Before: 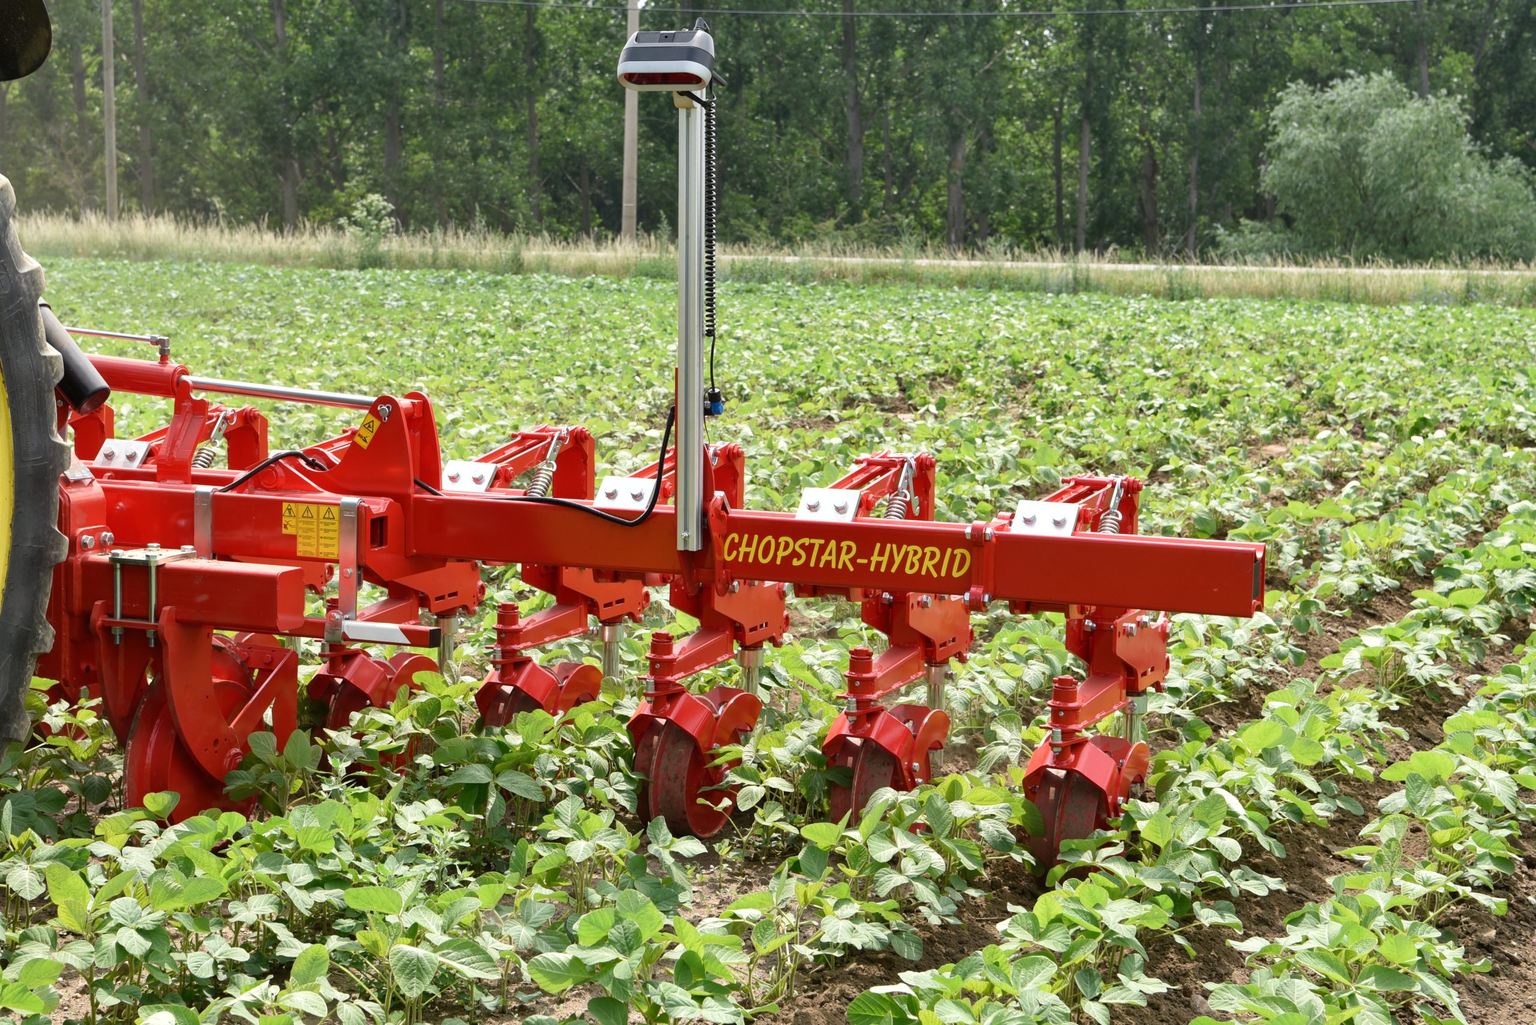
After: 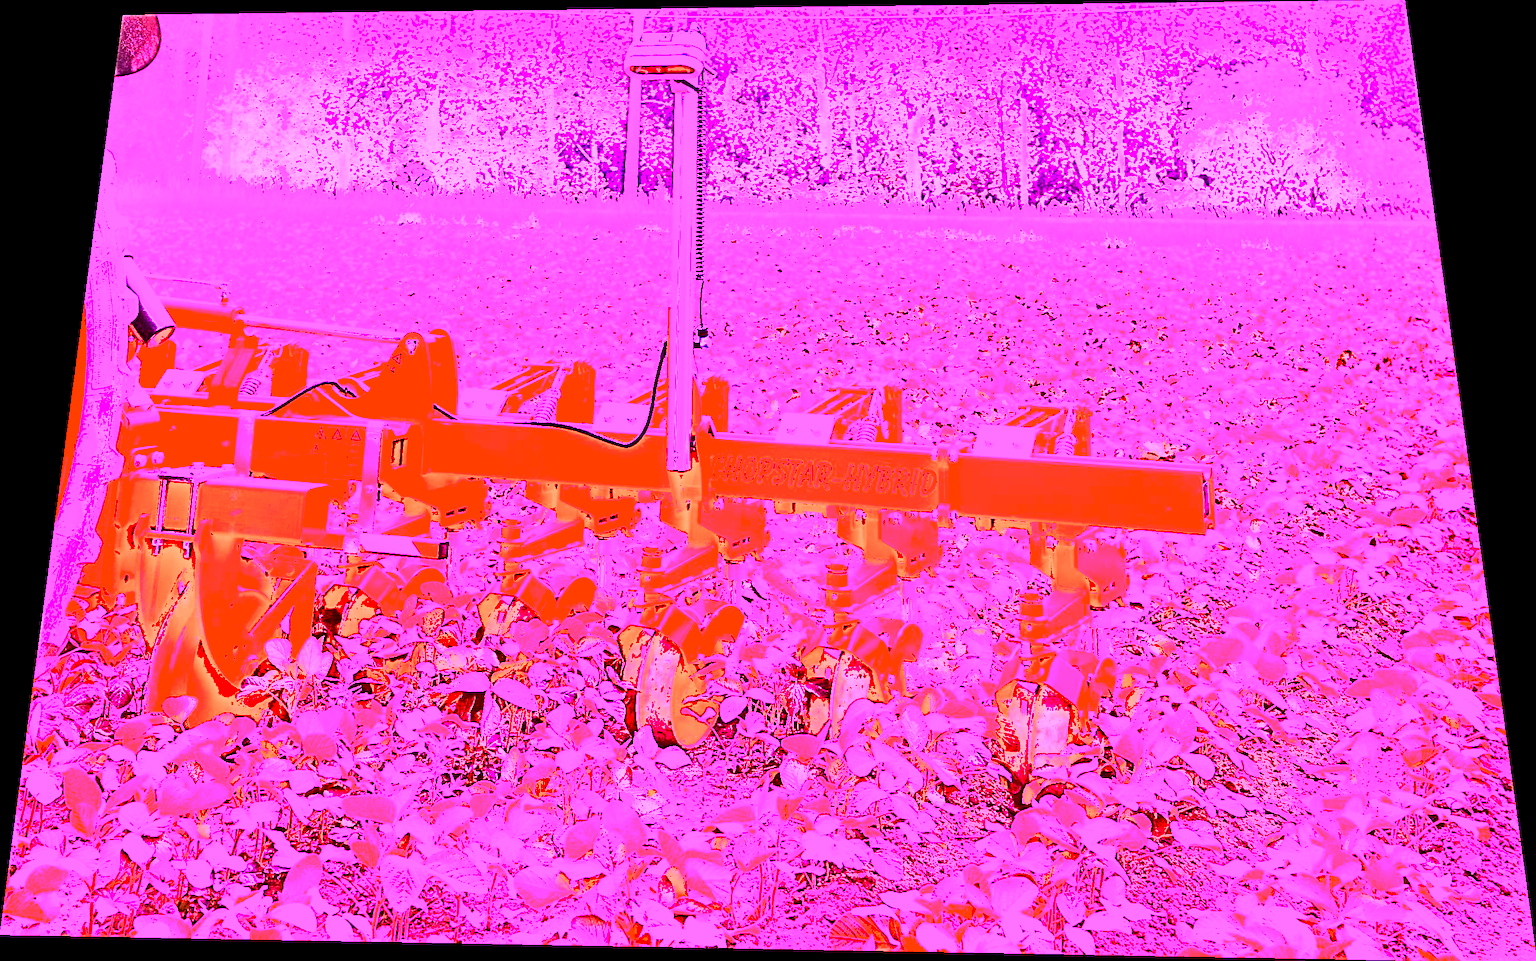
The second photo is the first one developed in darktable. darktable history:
grain: coarseness 14.57 ISO, strength 8.8%
rotate and perspective: rotation 0.128°, lens shift (vertical) -0.181, lens shift (horizontal) -0.044, shear 0.001, automatic cropping off
shadows and highlights: low approximation 0.01, soften with gaussian
sharpen: radius 3.158, amount 1.731
white balance: red 8, blue 8
